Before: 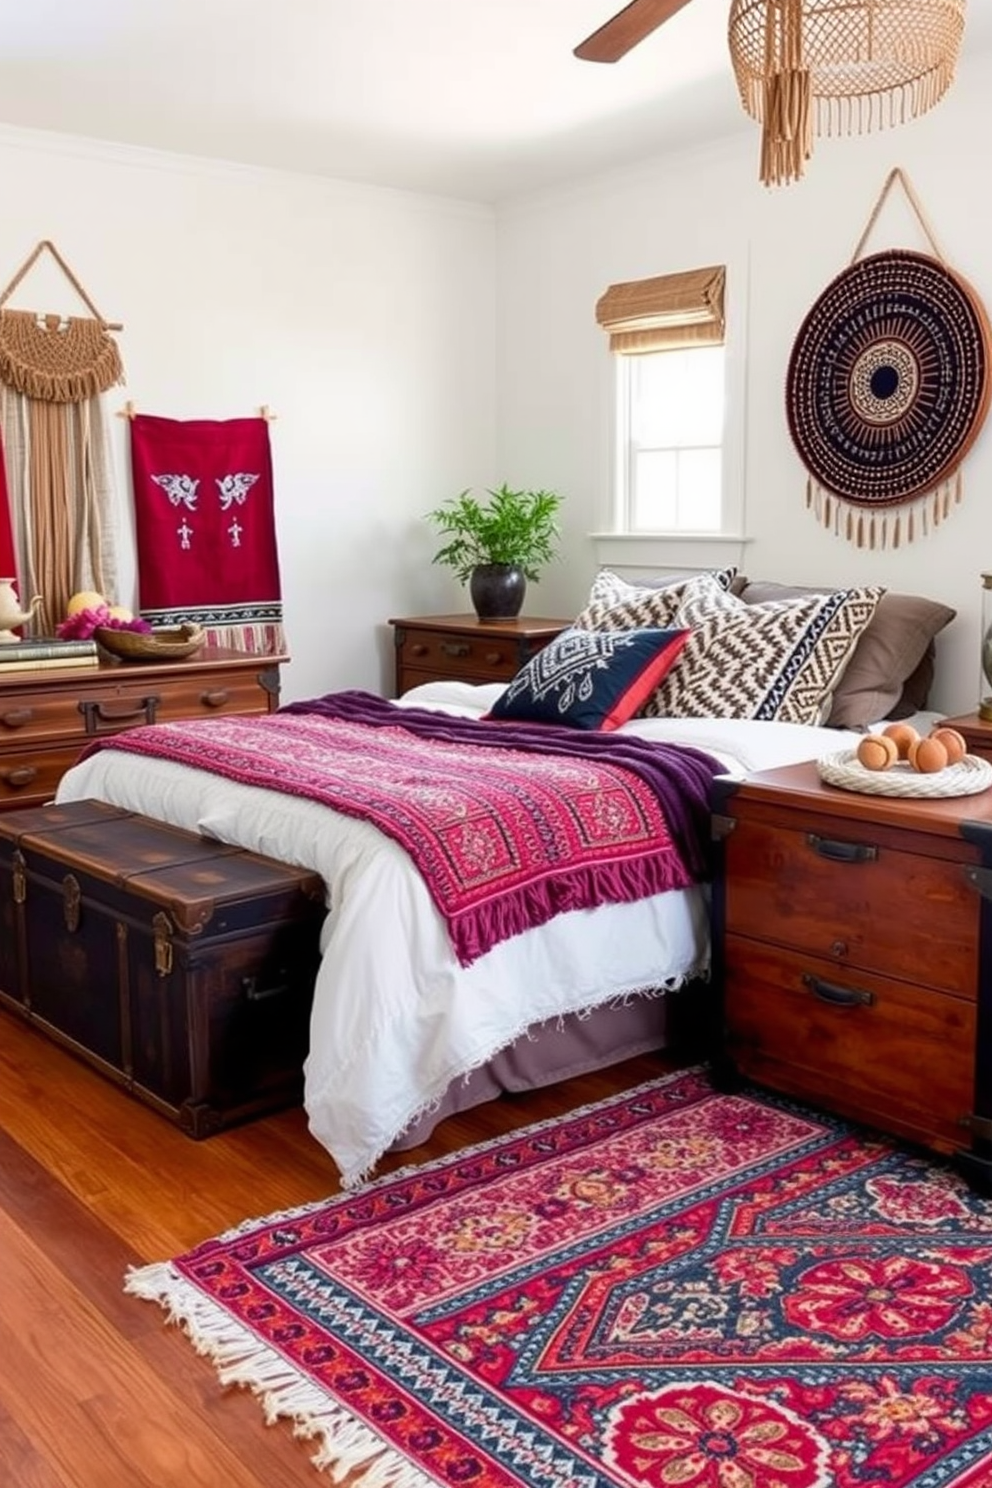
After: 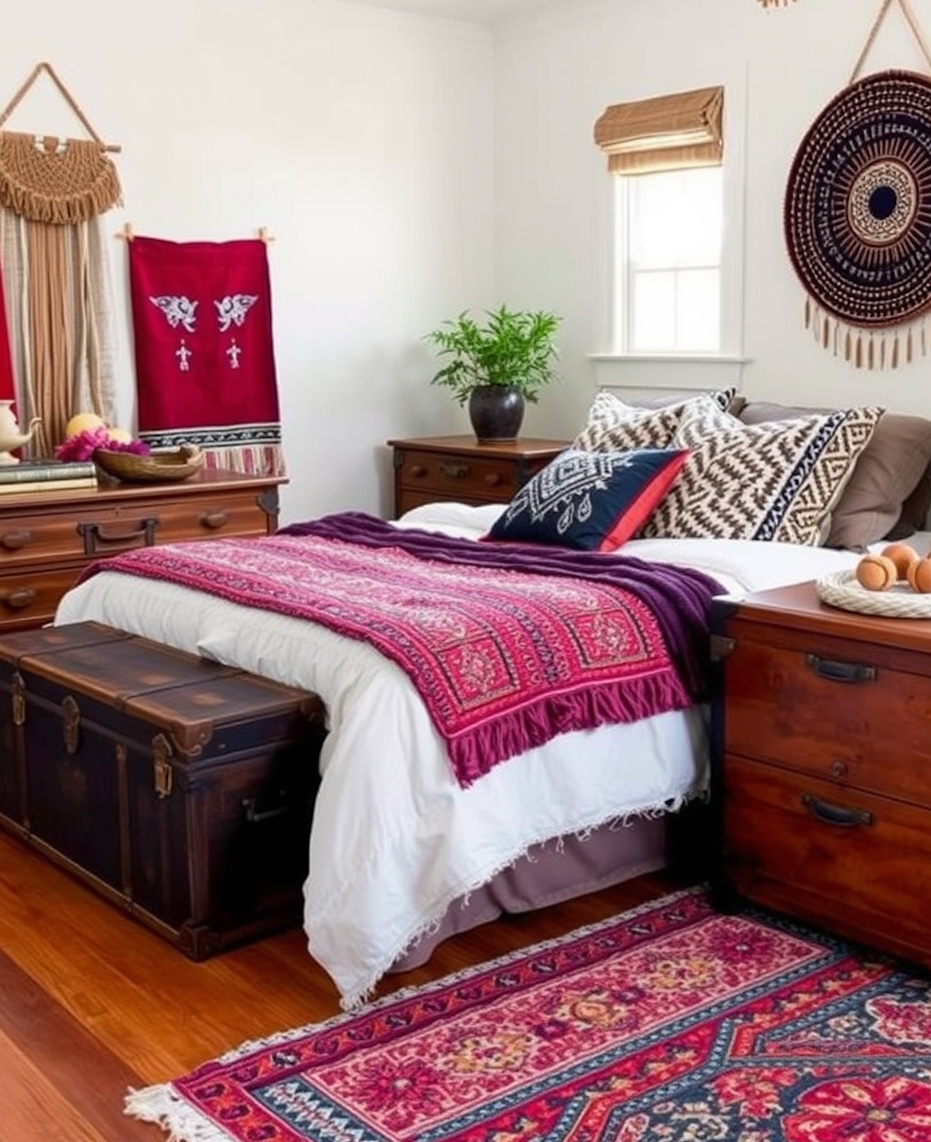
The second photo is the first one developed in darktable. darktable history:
crop and rotate: angle 0.114°, top 11.969%, right 5.776%, bottom 11.035%
